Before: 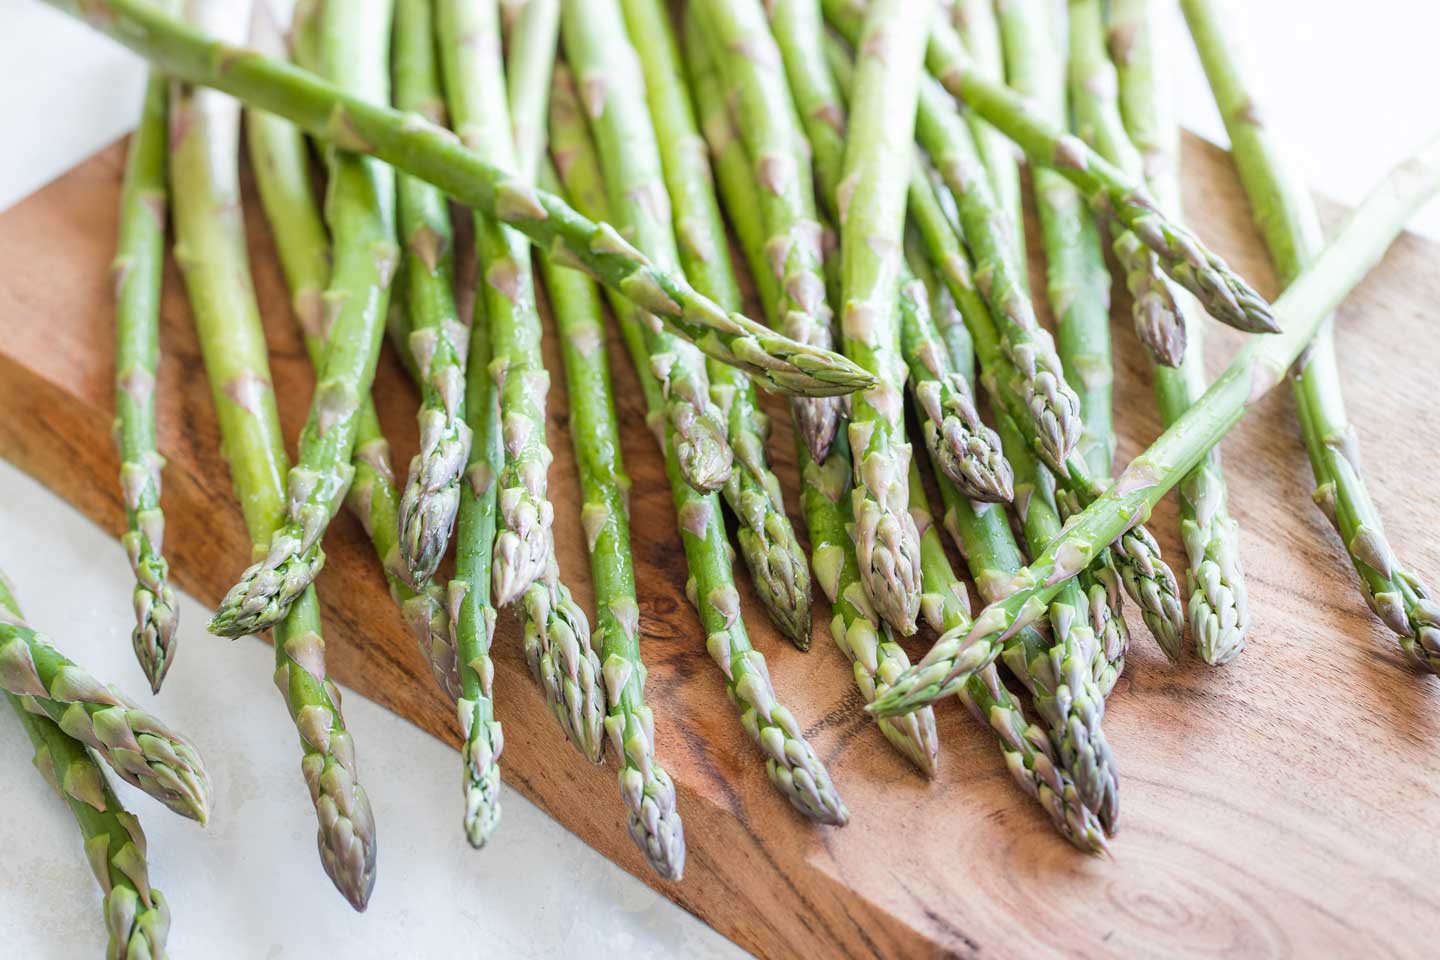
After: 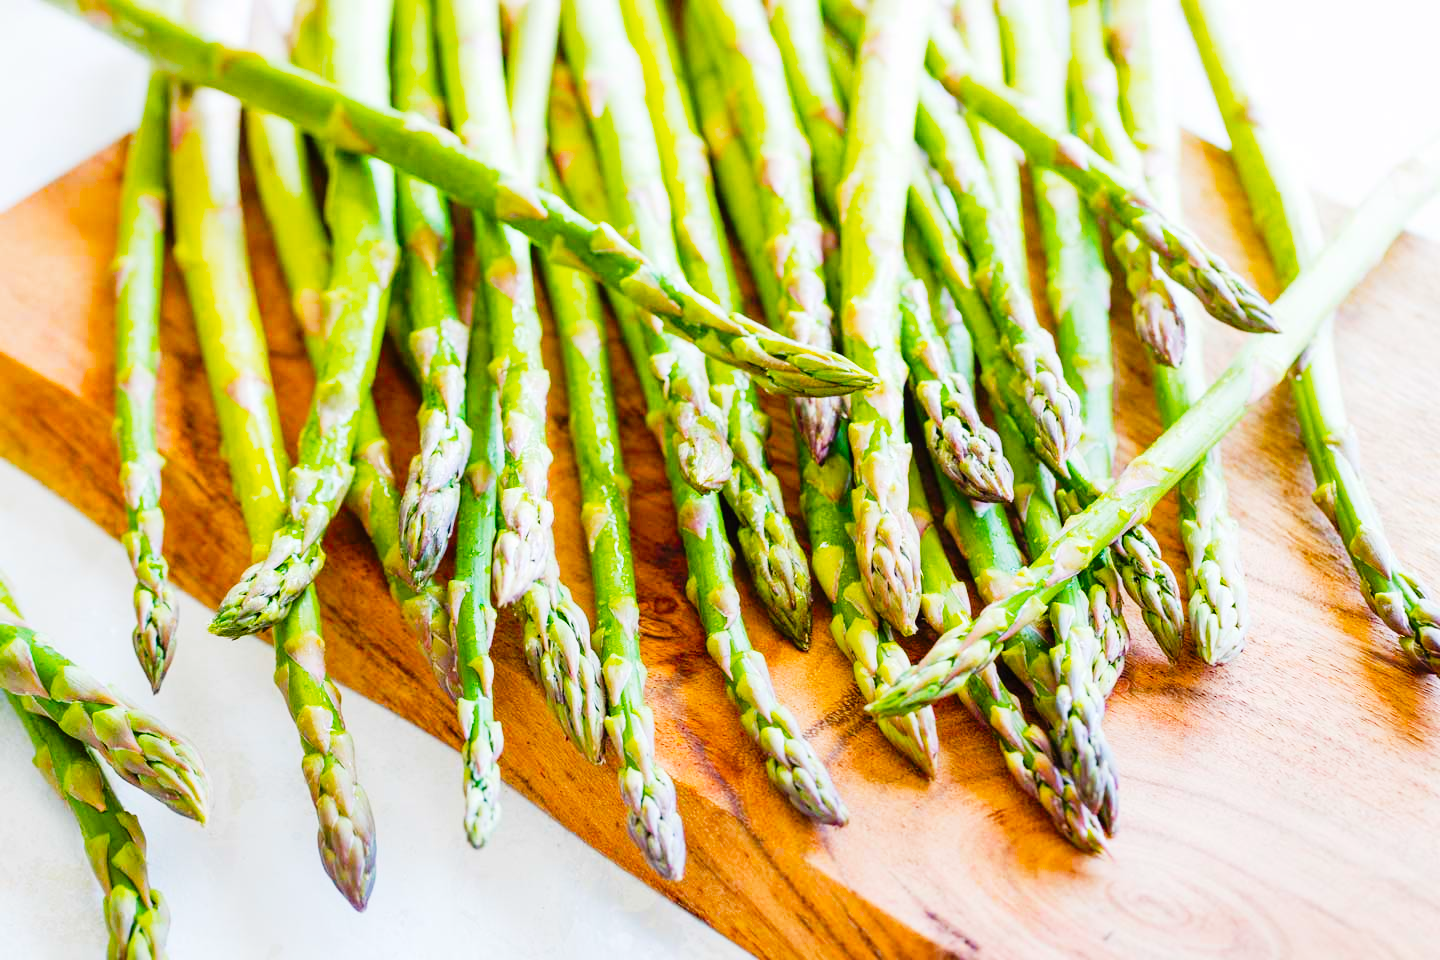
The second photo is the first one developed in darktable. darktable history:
color balance rgb: linear chroma grading › global chroma 23.15%, perceptual saturation grading › global saturation 28.7%, perceptual saturation grading › mid-tones 12.04%, perceptual saturation grading › shadows 10.19%, global vibrance 22.22%
tone curve: curves: ch0 [(0, 0) (0.003, 0.011) (0.011, 0.014) (0.025, 0.023) (0.044, 0.035) (0.069, 0.047) (0.1, 0.065) (0.136, 0.098) (0.177, 0.139) (0.224, 0.214) (0.277, 0.306) (0.335, 0.392) (0.399, 0.484) (0.468, 0.584) (0.543, 0.68) (0.623, 0.772) (0.709, 0.847) (0.801, 0.905) (0.898, 0.951) (1, 1)], preserve colors none
